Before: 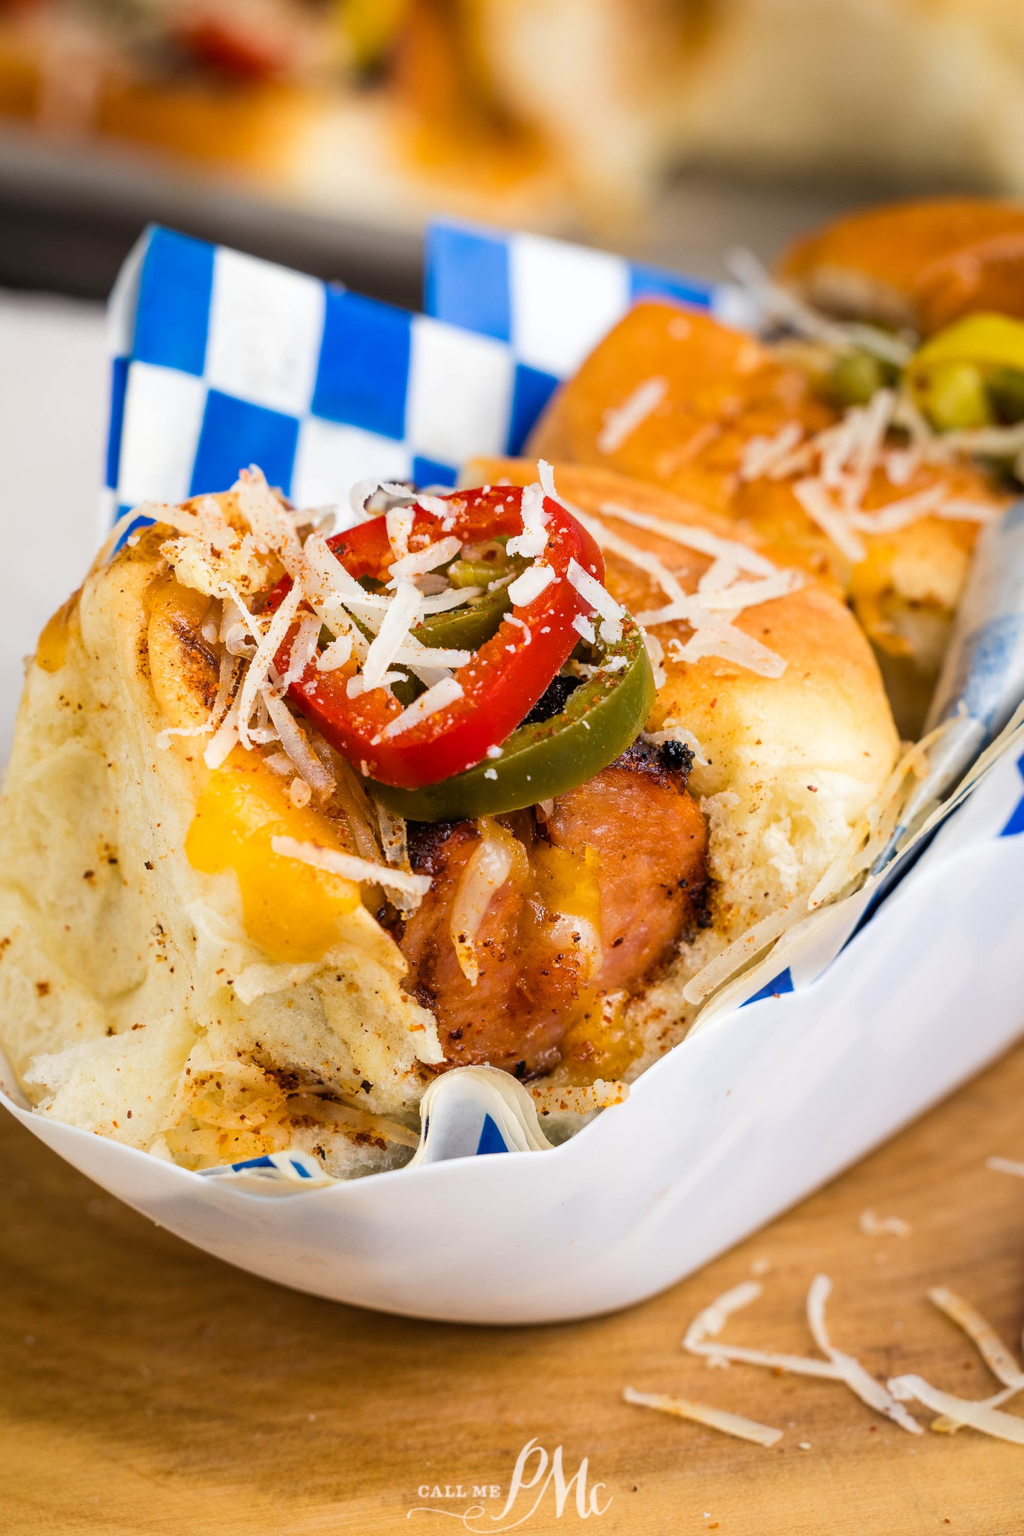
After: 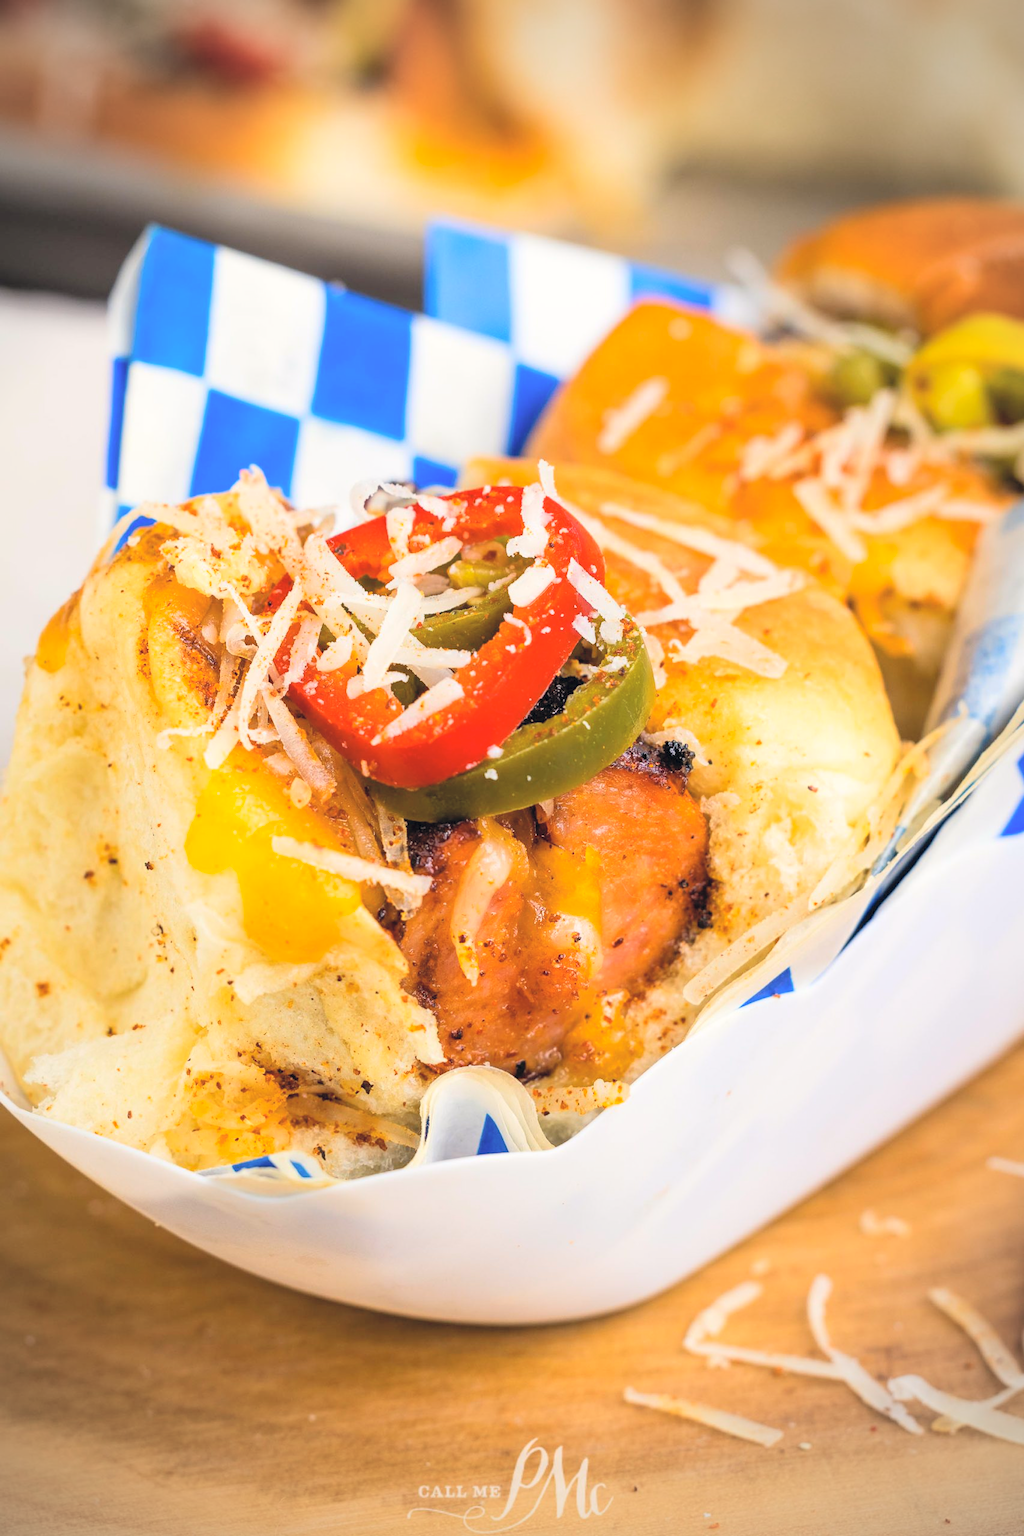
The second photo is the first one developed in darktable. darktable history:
contrast brightness saturation: contrast 0.097, brightness 0.319, saturation 0.148
color correction: highlights a* 0.283, highlights b* 2.68, shadows a* -1.01, shadows b* -4.14
vignetting: saturation -0.657
